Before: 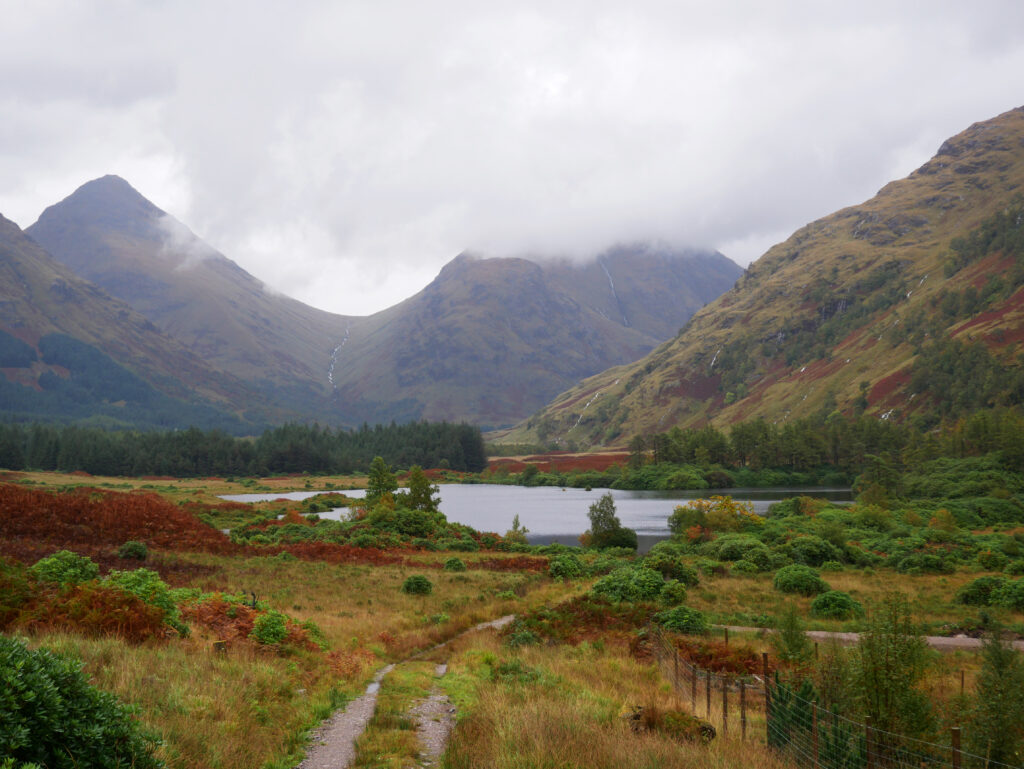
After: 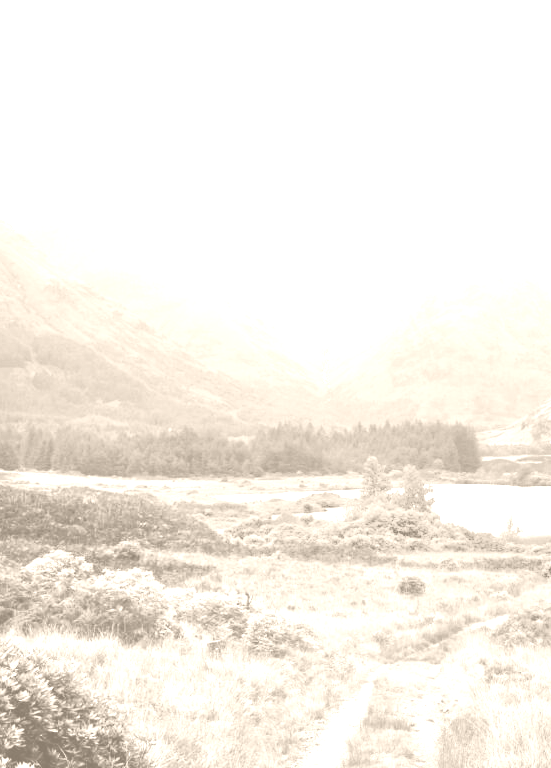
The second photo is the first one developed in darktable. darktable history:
crop: left 0.587%, right 45.588%, bottom 0.086%
tone equalizer: -7 EV 0.15 EV, -6 EV 0.6 EV, -5 EV 1.15 EV, -4 EV 1.33 EV, -3 EV 1.15 EV, -2 EV 0.6 EV, -1 EV 0.15 EV, mask exposure compensation -0.5 EV
exposure: black level correction 0, exposure 1.1 EV, compensate exposure bias true, compensate highlight preservation false
rgb curve: curves: ch0 [(0, 0) (0.078, 0.051) (0.929, 0.956) (1, 1)], compensate middle gray true
color balance: lift [1.004, 1.002, 1.002, 0.998], gamma [1, 1.007, 1.002, 0.993], gain [1, 0.977, 1.013, 1.023], contrast -3.64%
white balance: red 0.766, blue 1.537
tone curve: curves: ch0 [(0, 0) (0.003, 0.217) (0.011, 0.217) (0.025, 0.229) (0.044, 0.243) (0.069, 0.253) (0.1, 0.265) (0.136, 0.281) (0.177, 0.305) (0.224, 0.331) (0.277, 0.369) (0.335, 0.415) (0.399, 0.472) (0.468, 0.543) (0.543, 0.609) (0.623, 0.676) (0.709, 0.734) (0.801, 0.798) (0.898, 0.849) (1, 1)], preserve colors none
colorize: hue 34.49°, saturation 35.33%, source mix 100%, version 1
